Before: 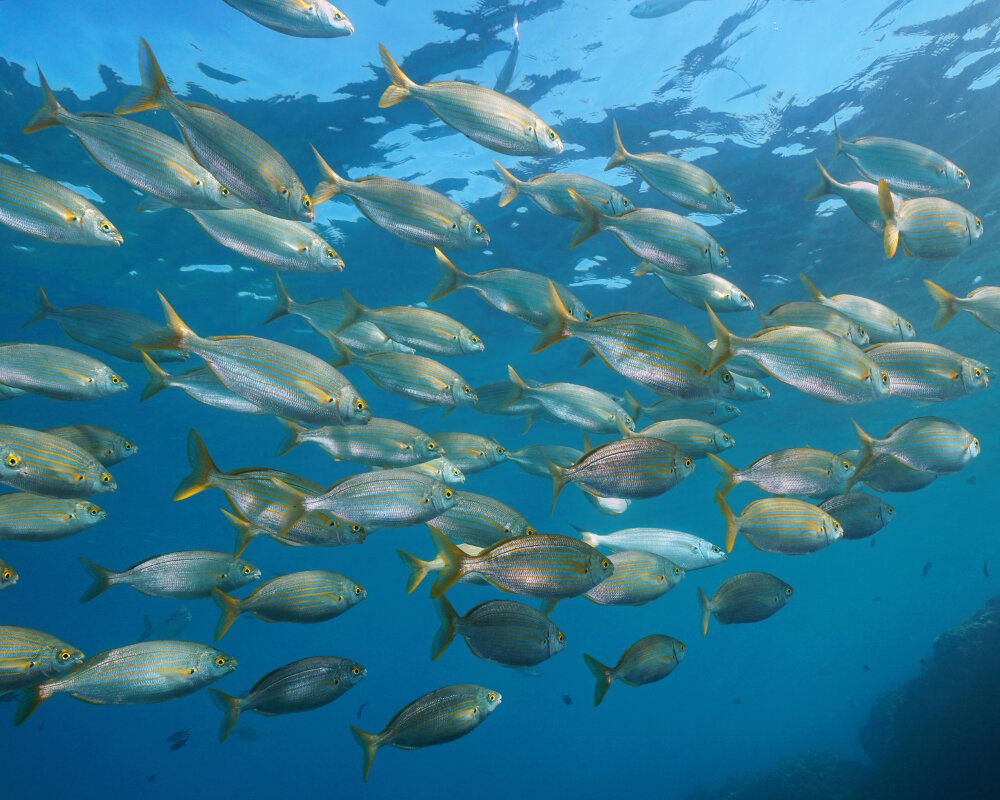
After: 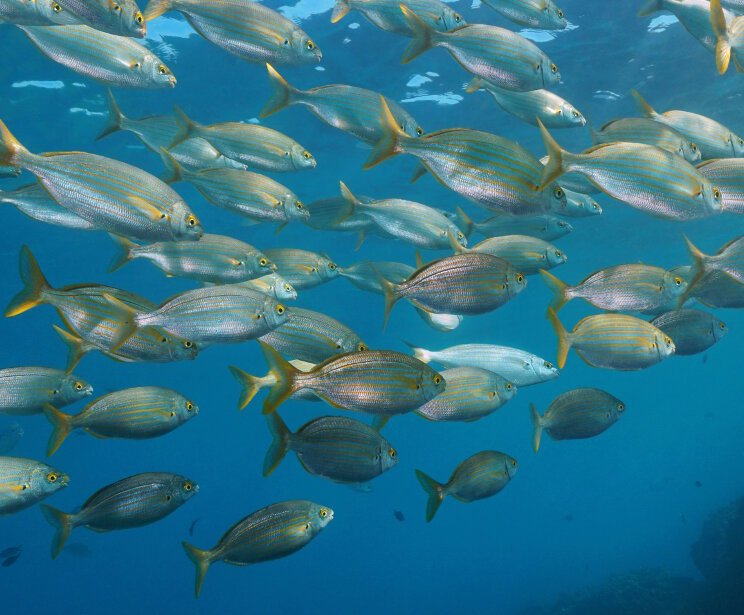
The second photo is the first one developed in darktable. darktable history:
crop: left 16.835%, top 23.083%, right 8.759%
